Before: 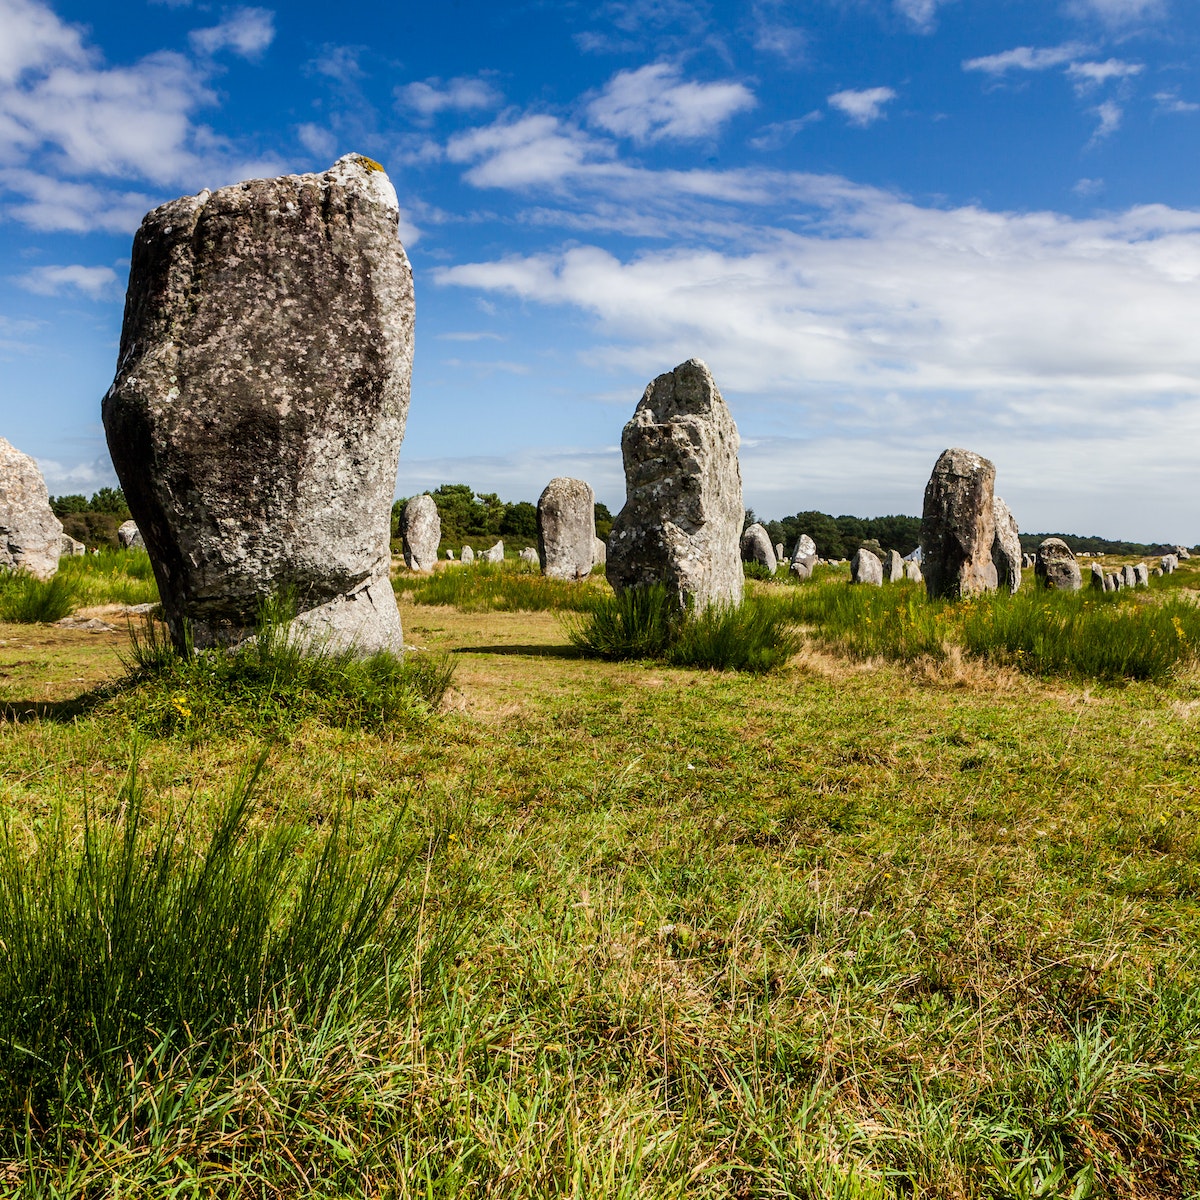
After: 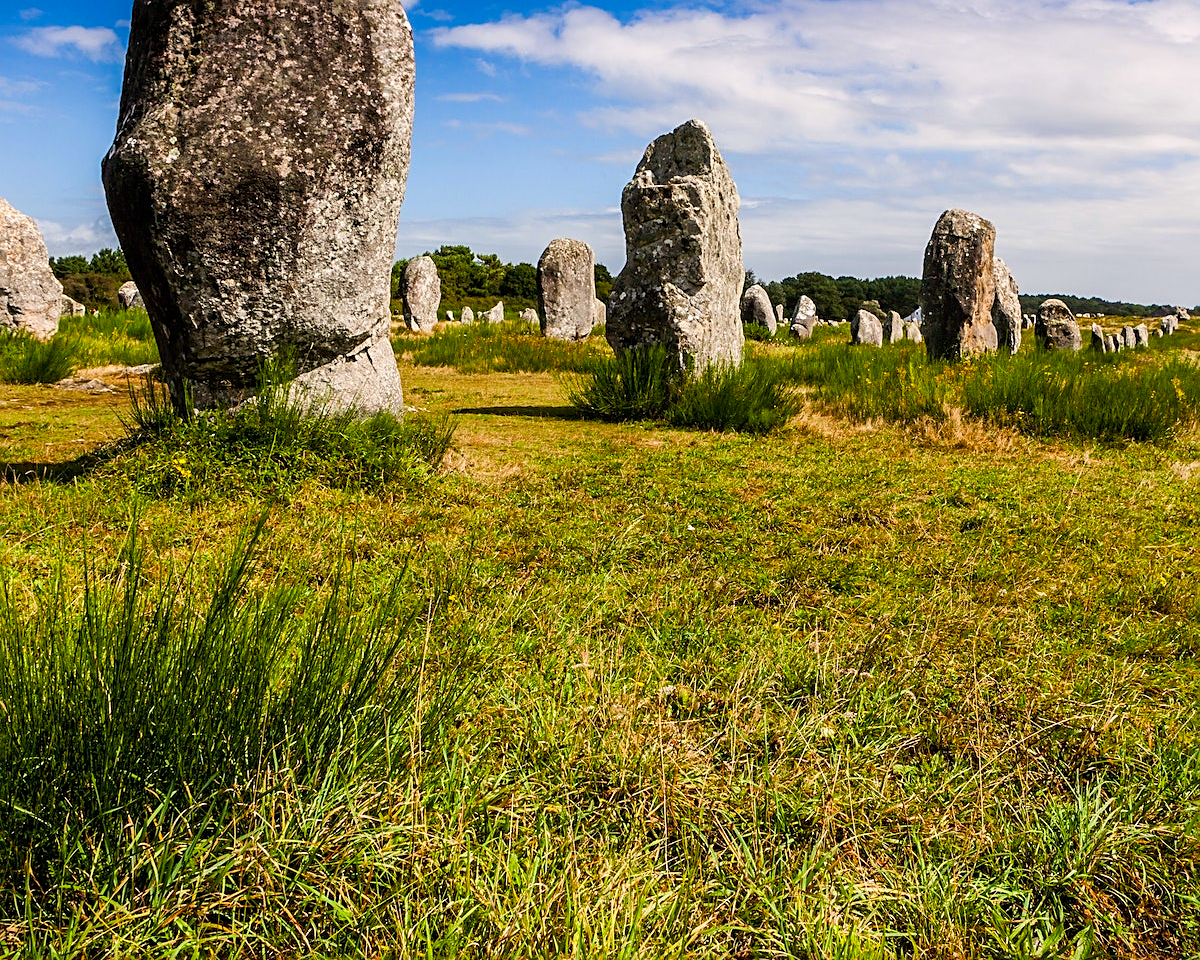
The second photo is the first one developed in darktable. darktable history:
color correction: highlights a* 3.22, highlights b* 1.93, saturation 1.19
crop and rotate: top 19.998%
color balance rgb: shadows fall-off 101%, linear chroma grading › mid-tones 7.63%, perceptual saturation grading › mid-tones 11.68%, mask middle-gray fulcrum 22.45%, global vibrance 10.11%, saturation formula JzAzBz (2021)
tone equalizer: on, module defaults
sharpen: on, module defaults
